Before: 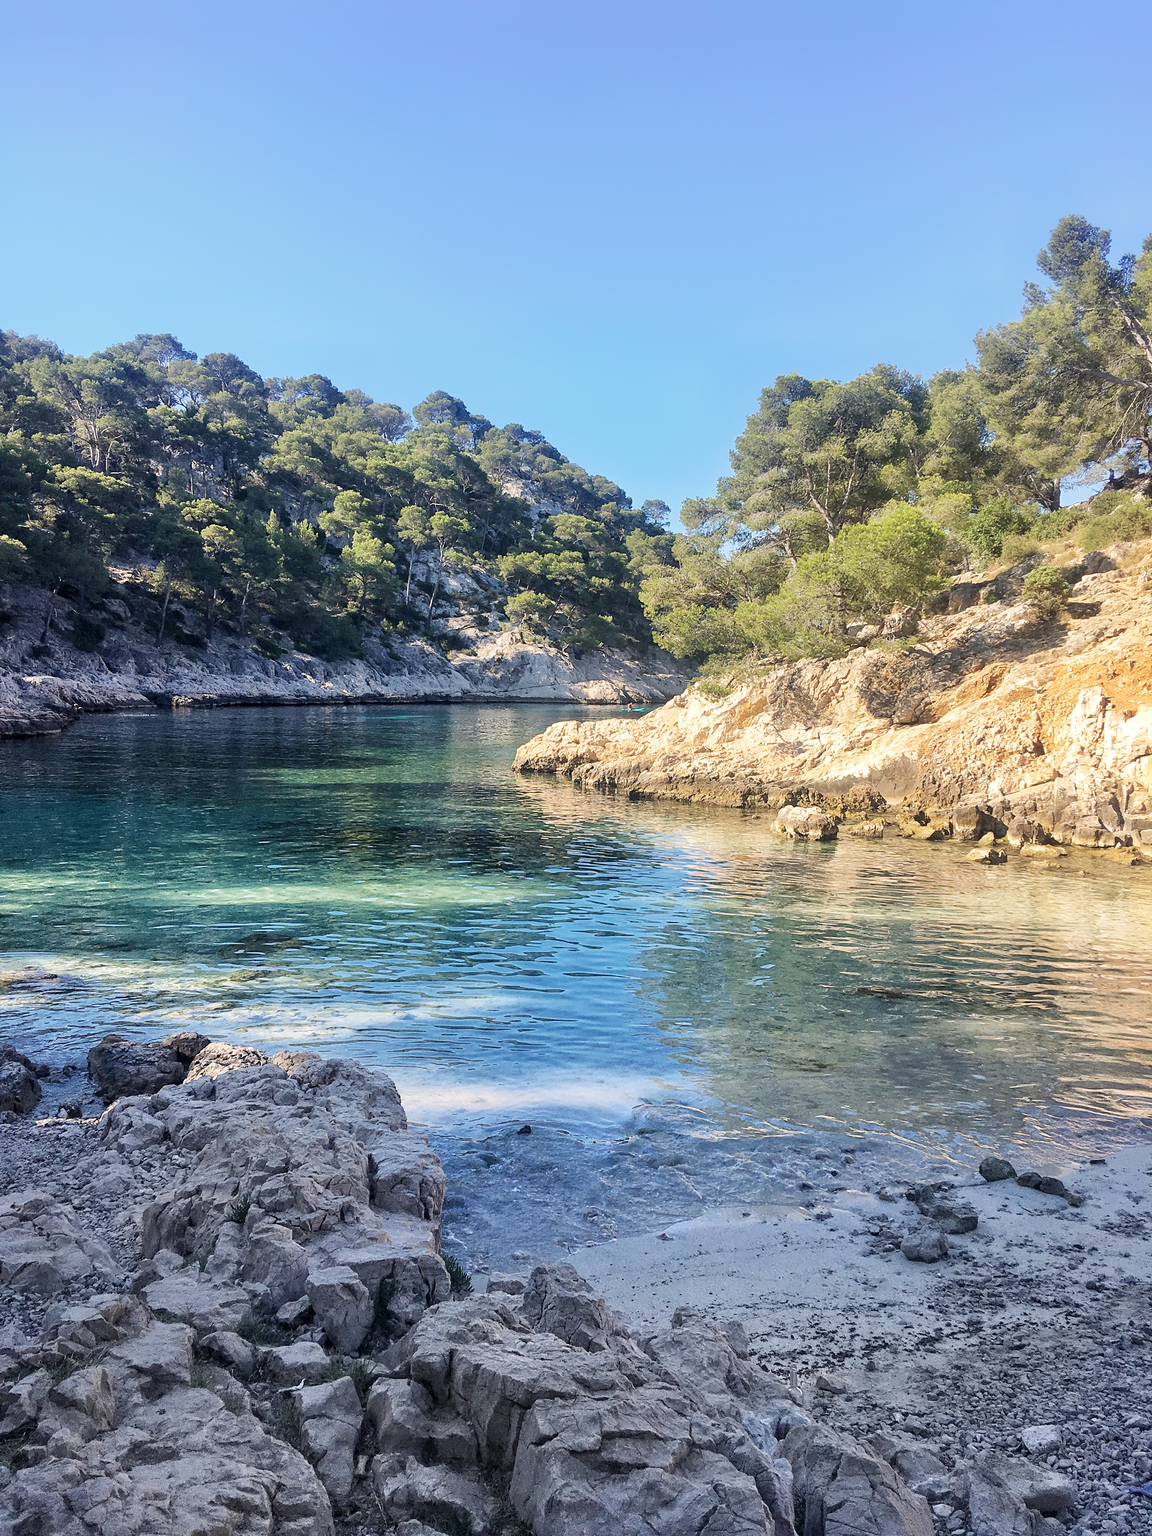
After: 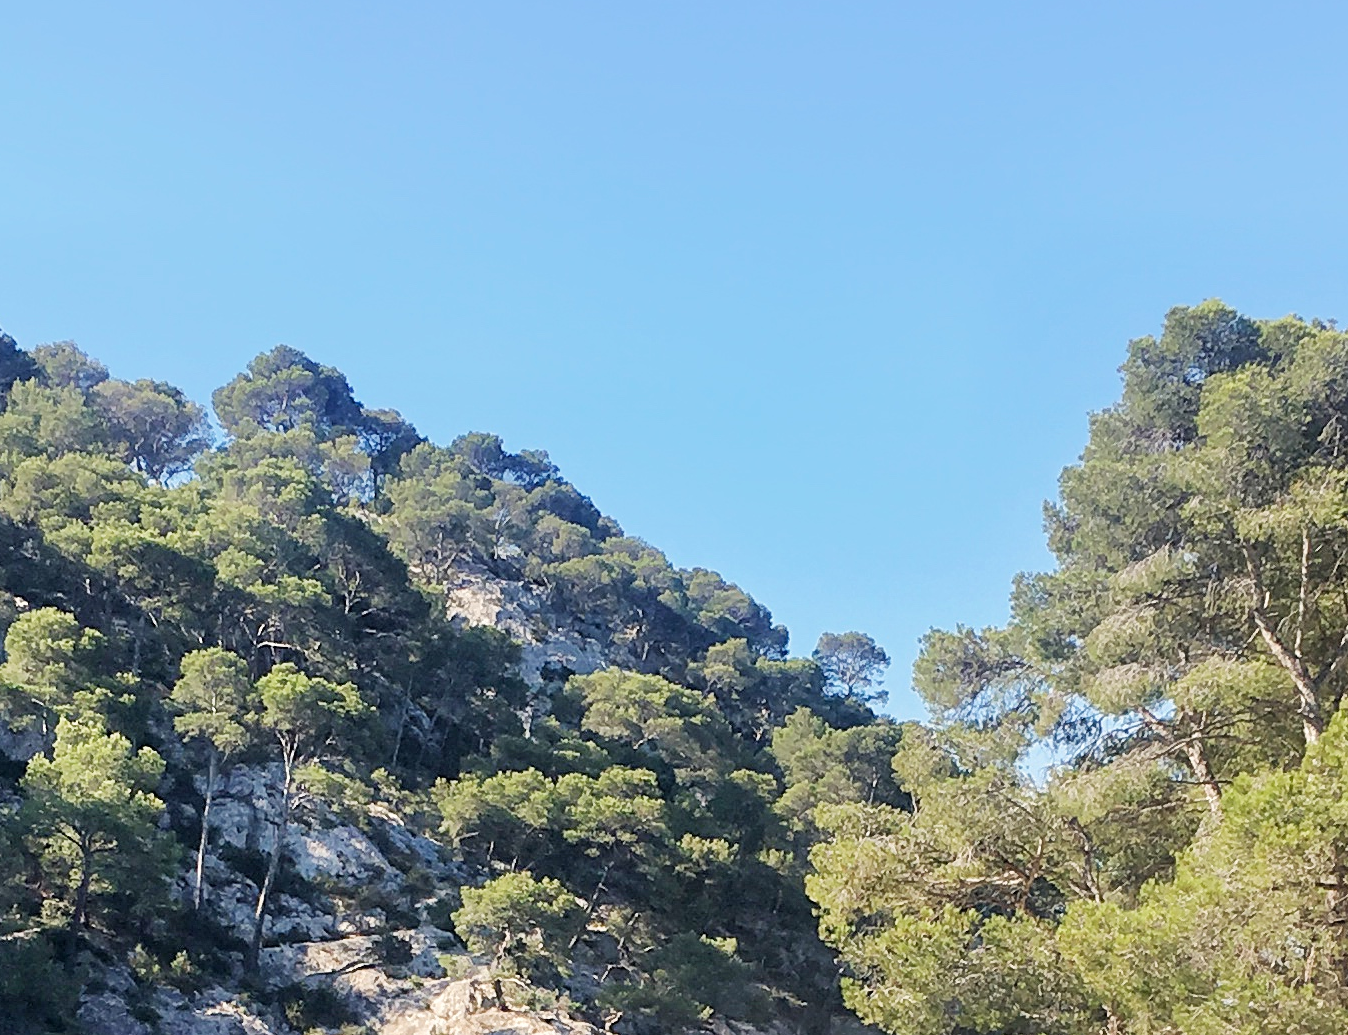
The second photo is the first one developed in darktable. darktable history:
crop: left 28.82%, top 16.841%, right 26.6%, bottom 57.475%
